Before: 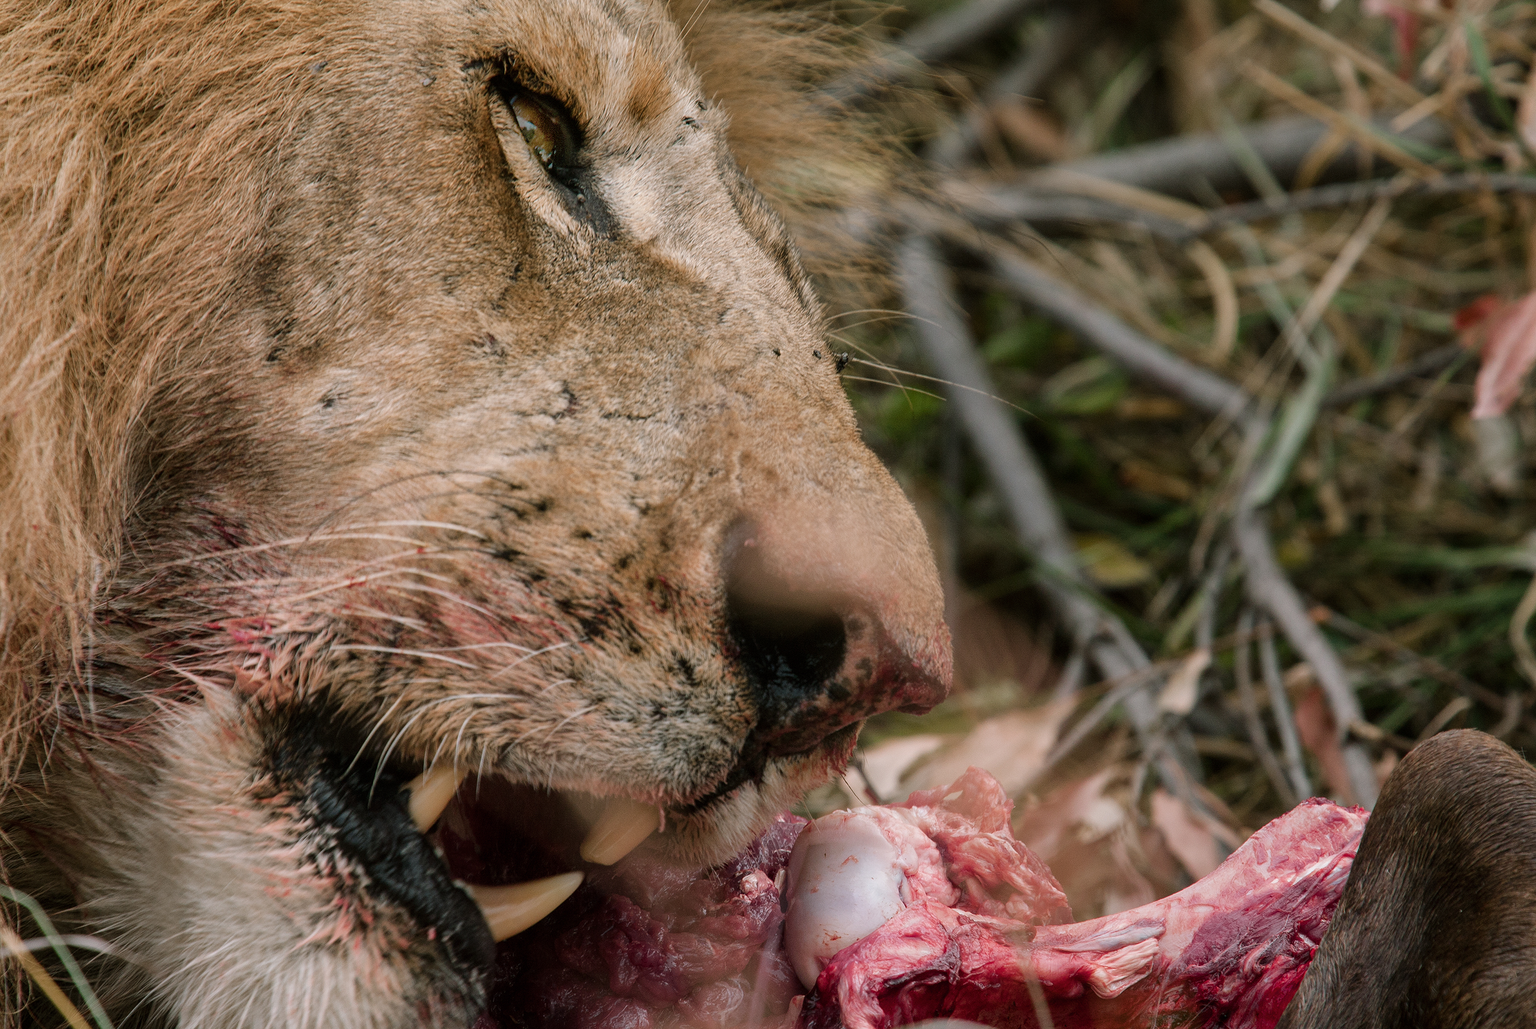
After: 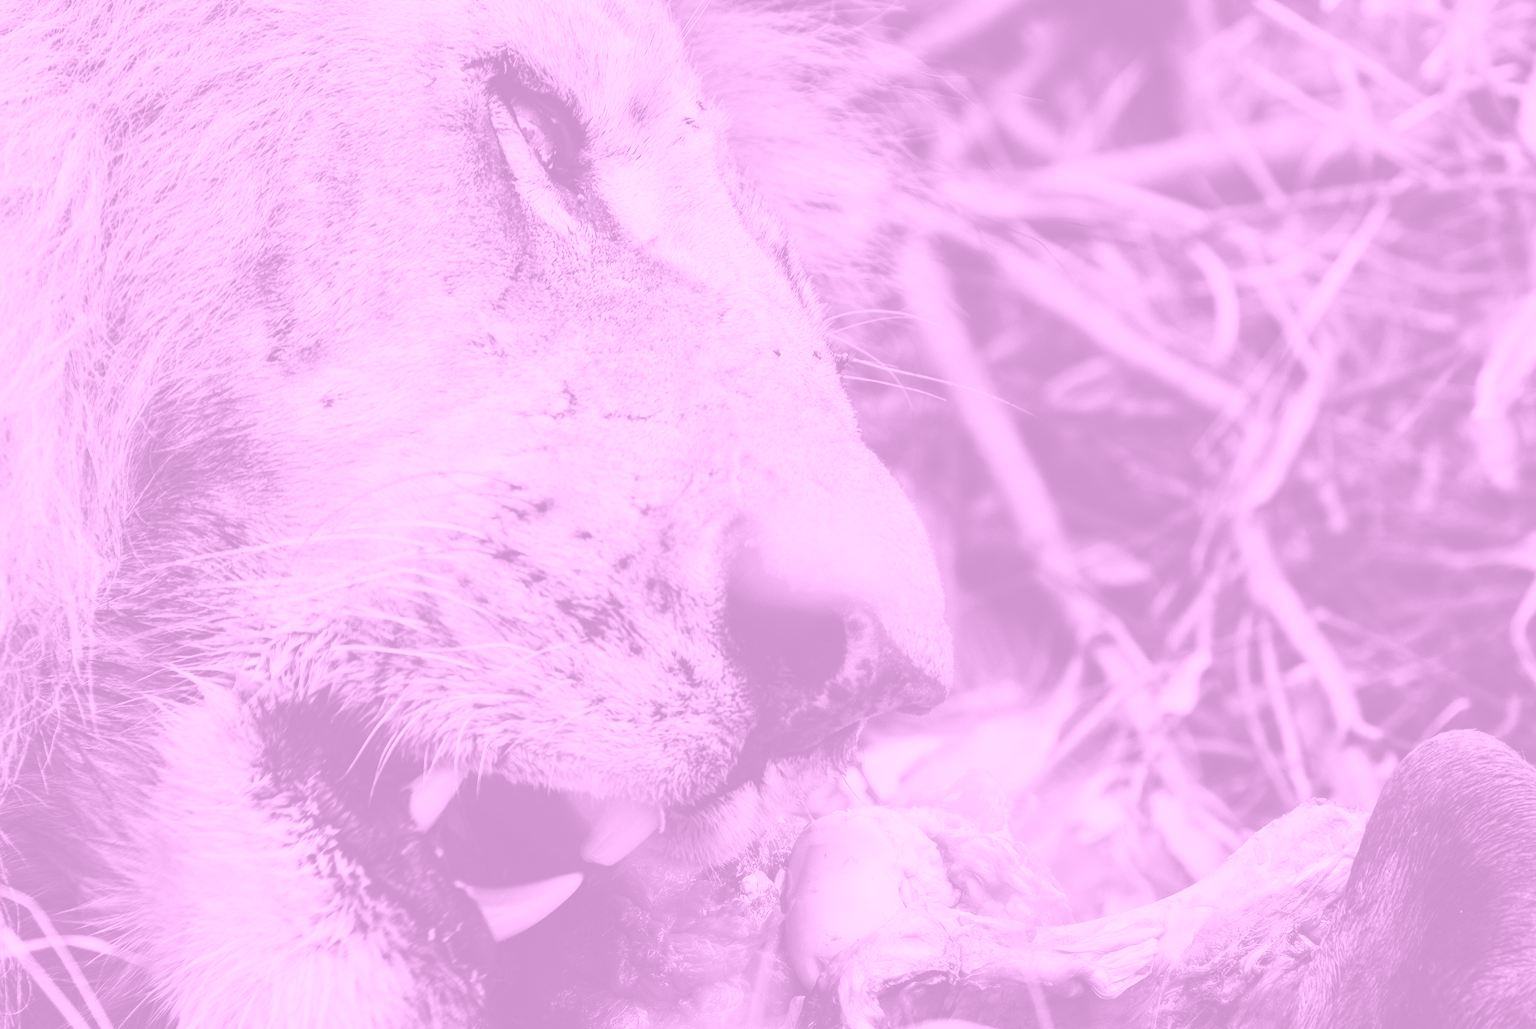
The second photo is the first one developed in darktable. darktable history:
base curve: curves: ch0 [(0, 0) (0.036, 0.025) (0.121, 0.166) (0.206, 0.329) (0.605, 0.79) (1, 1)], preserve colors none
colorize: hue 331.2°, saturation 75%, source mix 30.28%, lightness 70.52%, version 1
